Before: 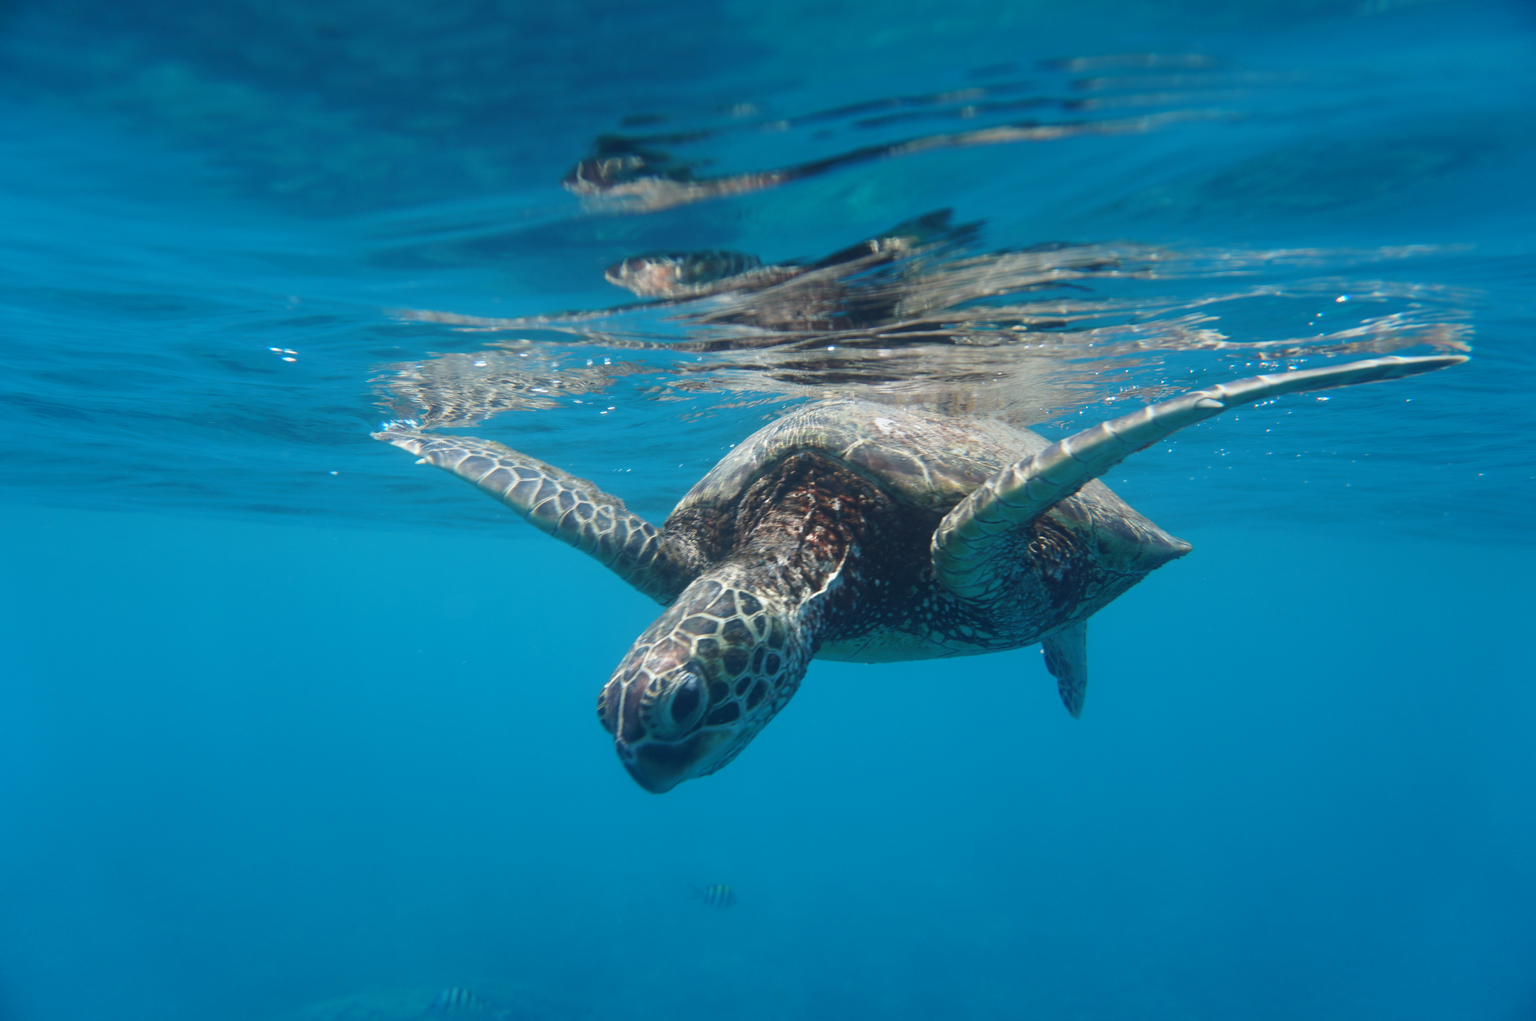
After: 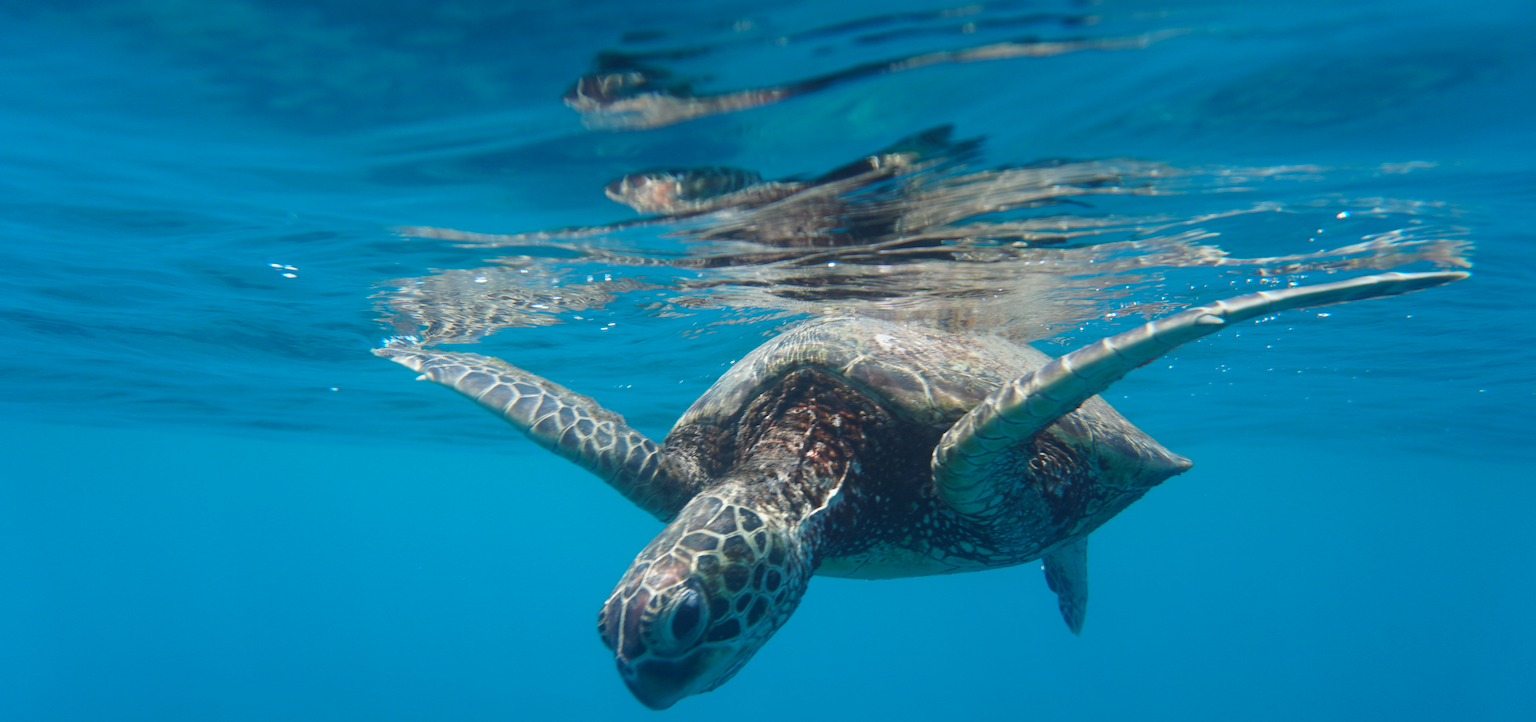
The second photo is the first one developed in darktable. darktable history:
color balance rgb: global vibrance 20%
crop and rotate: top 8.293%, bottom 20.996%
